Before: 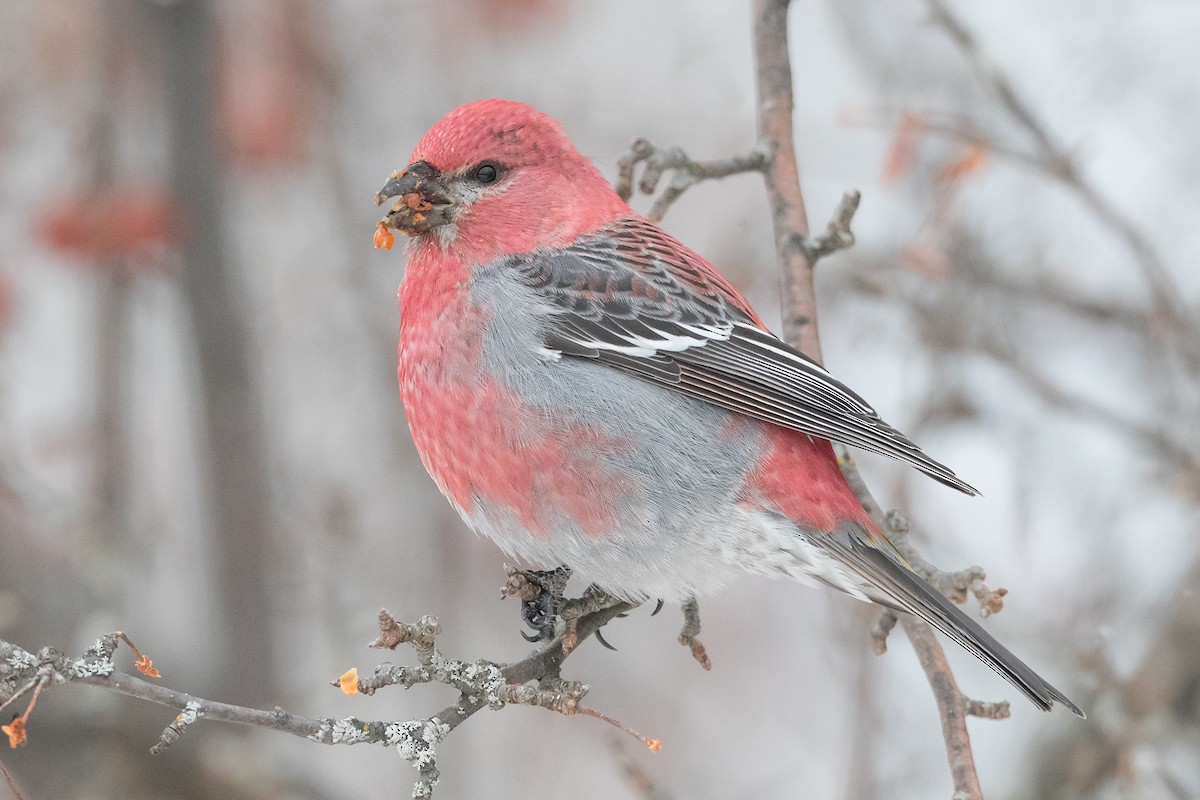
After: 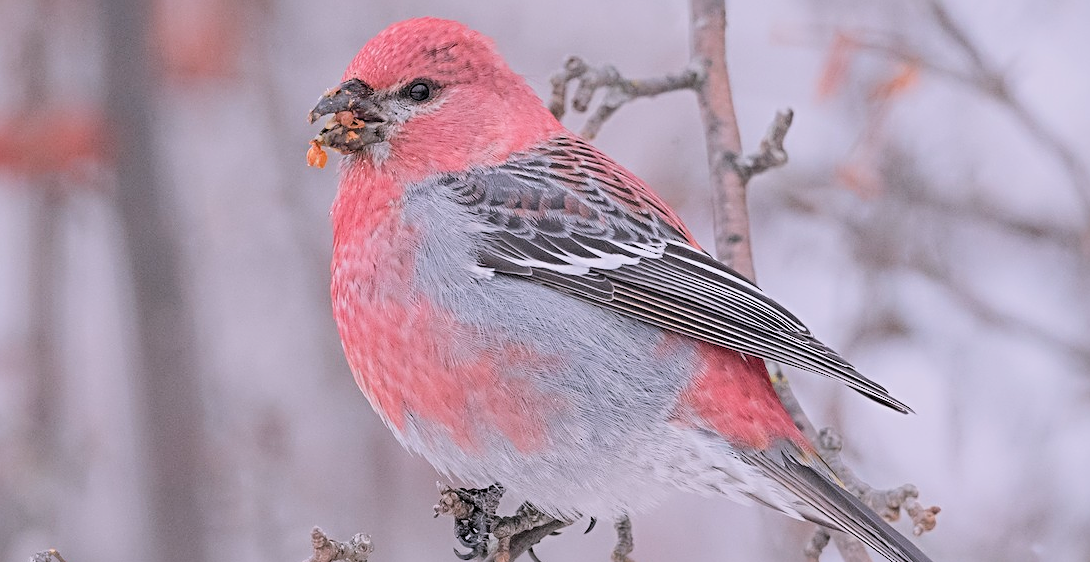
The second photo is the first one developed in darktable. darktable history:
sharpen: radius 4
white balance: red 1.066, blue 1.119
filmic rgb: middle gray luminance 18.42%, black relative exposure -9 EV, white relative exposure 3.75 EV, threshold 6 EV, target black luminance 0%, hardness 4.85, latitude 67.35%, contrast 0.955, highlights saturation mix 20%, shadows ↔ highlights balance 21.36%, add noise in highlights 0, preserve chrominance luminance Y, color science v3 (2019), use custom middle-gray values true, iterations of high-quality reconstruction 0, contrast in highlights soft, enable highlight reconstruction true
crop: left 5.596%, top 10.314%, right 3.534%, bottom 19.395%
